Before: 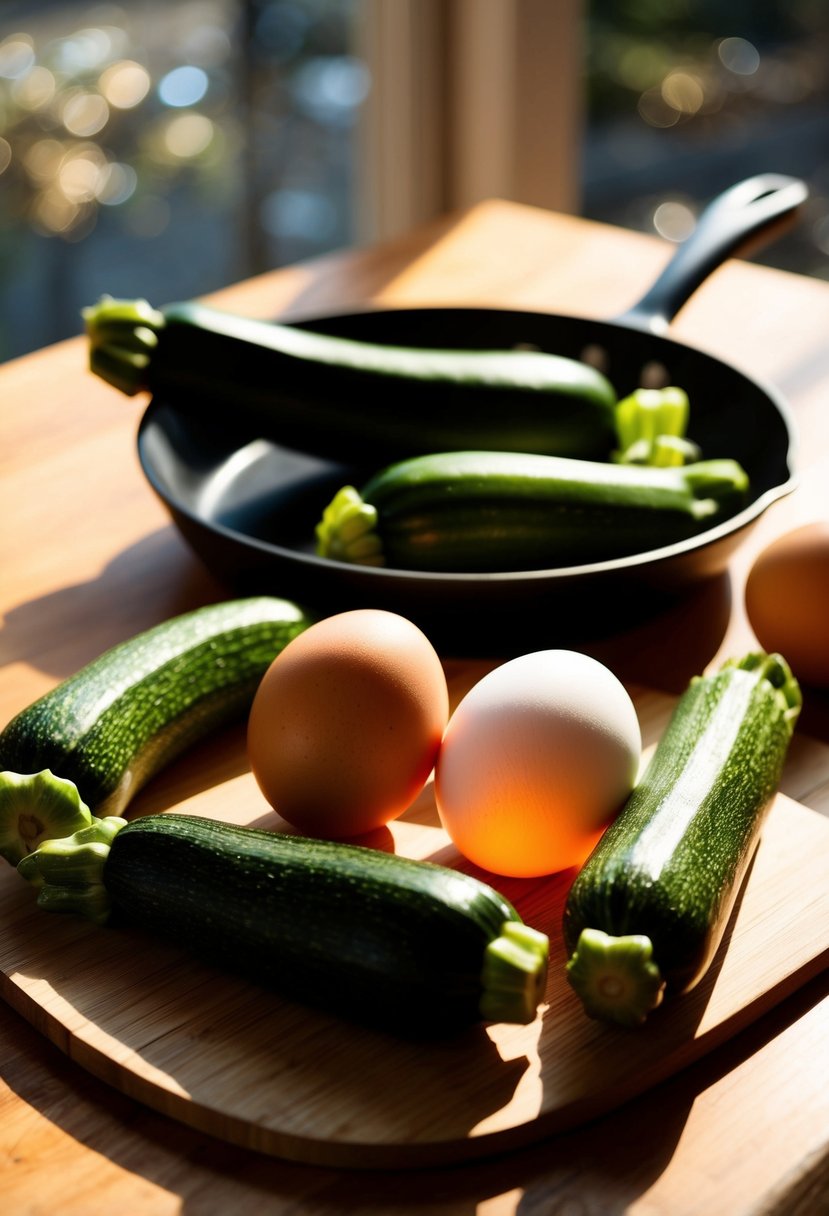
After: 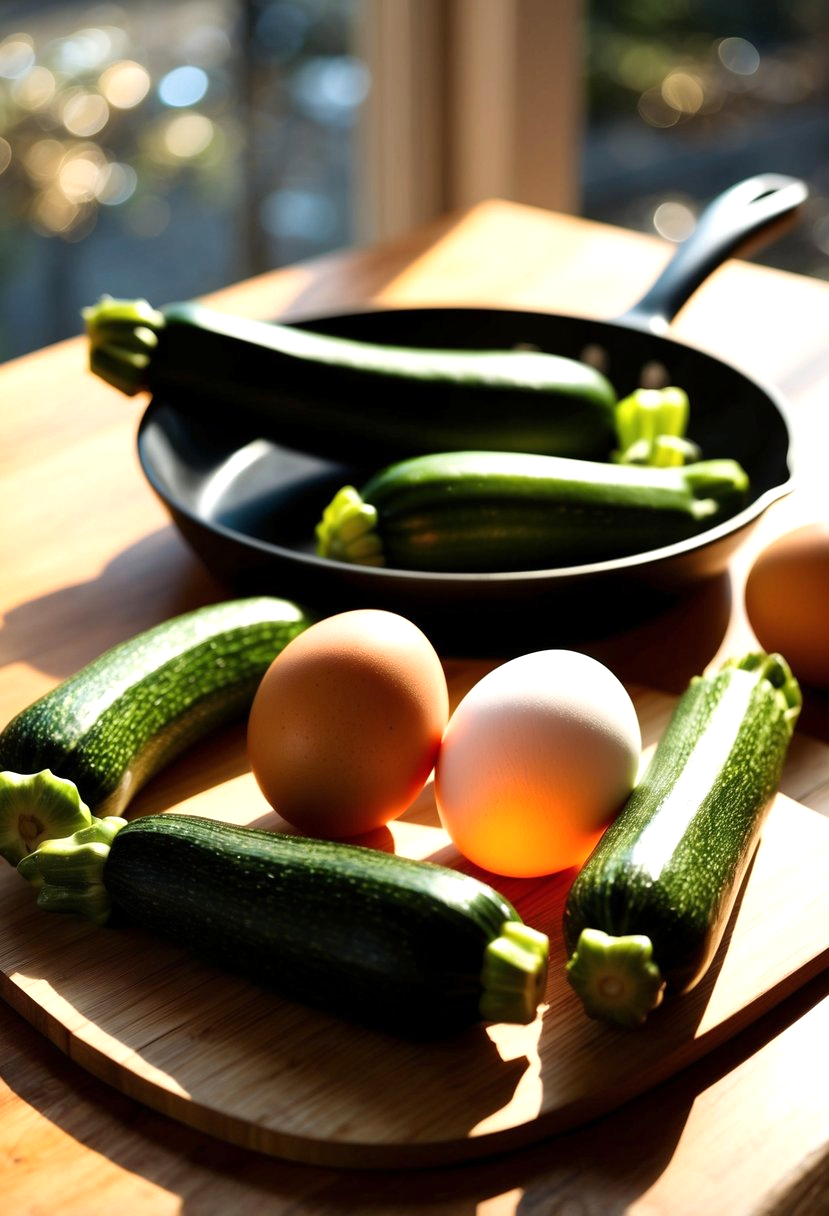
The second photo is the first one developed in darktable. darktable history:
exposure: exposure 0.372 EV, compensate highlight preservation false
